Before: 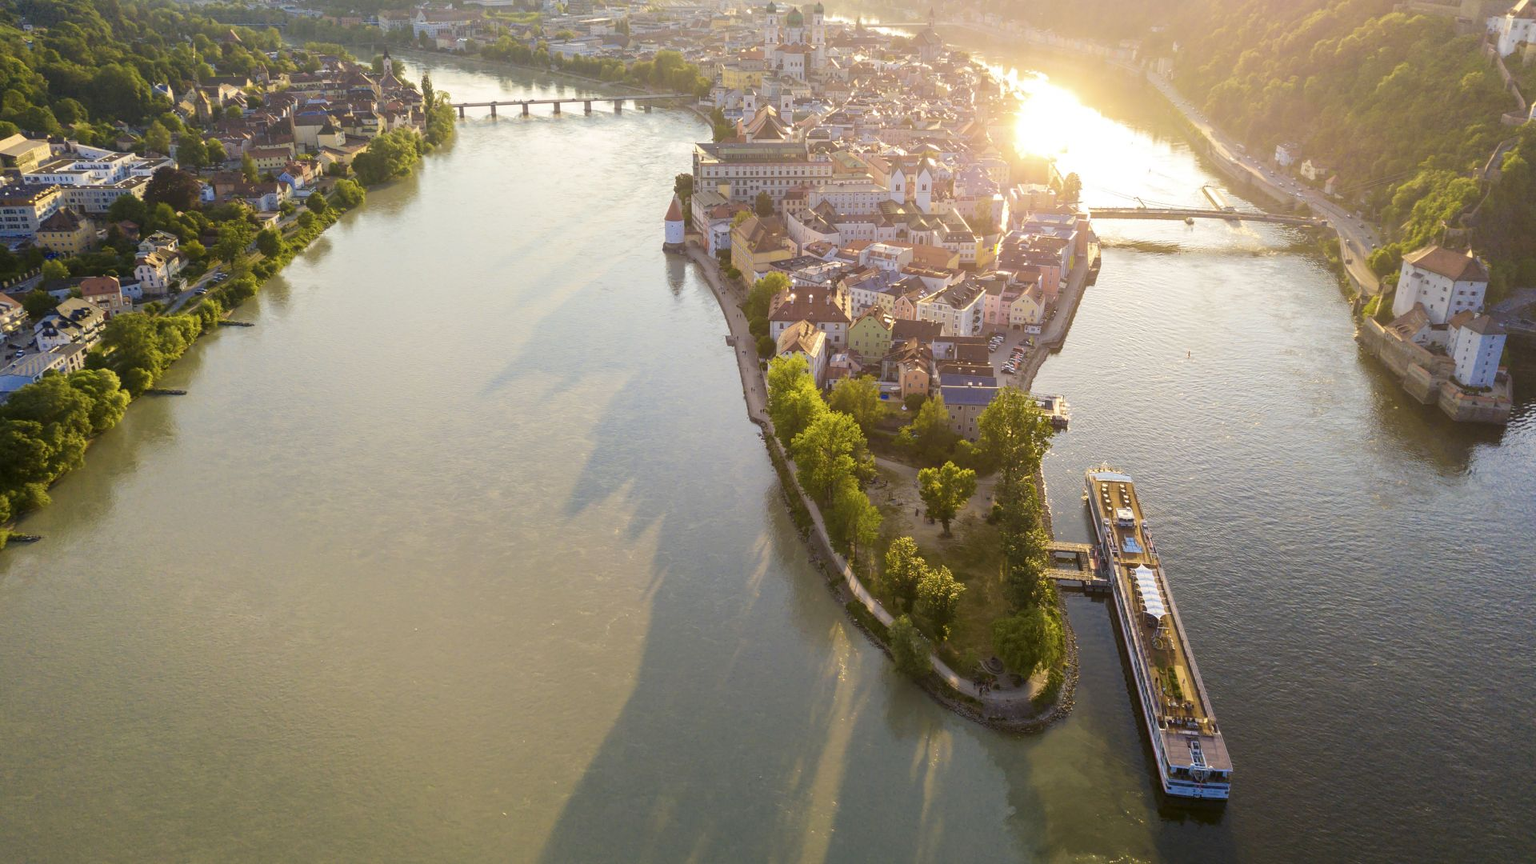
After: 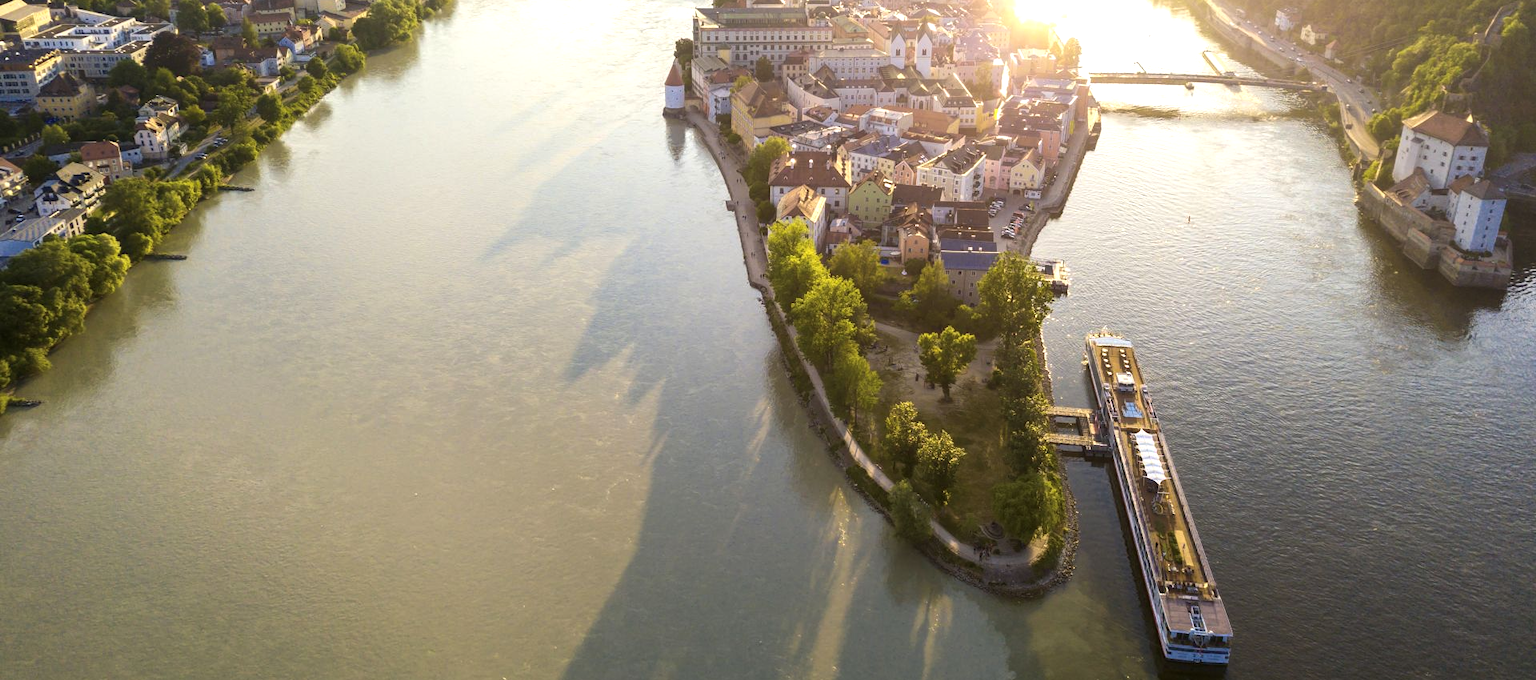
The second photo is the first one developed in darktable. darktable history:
color balance rgb: perceptual saturation grading › global saturation -3.2%, perceptual saturation grading › shadows -3.168%, perceptual brilliance grading › highlights 11.147%, perceptual brilliance grading › shadows -10.989%, global vibrance 14.542%
exposure: black level correction 0, compensate highlight preservation false
crop and rotate: top 15.701%, bottom 5.423%
